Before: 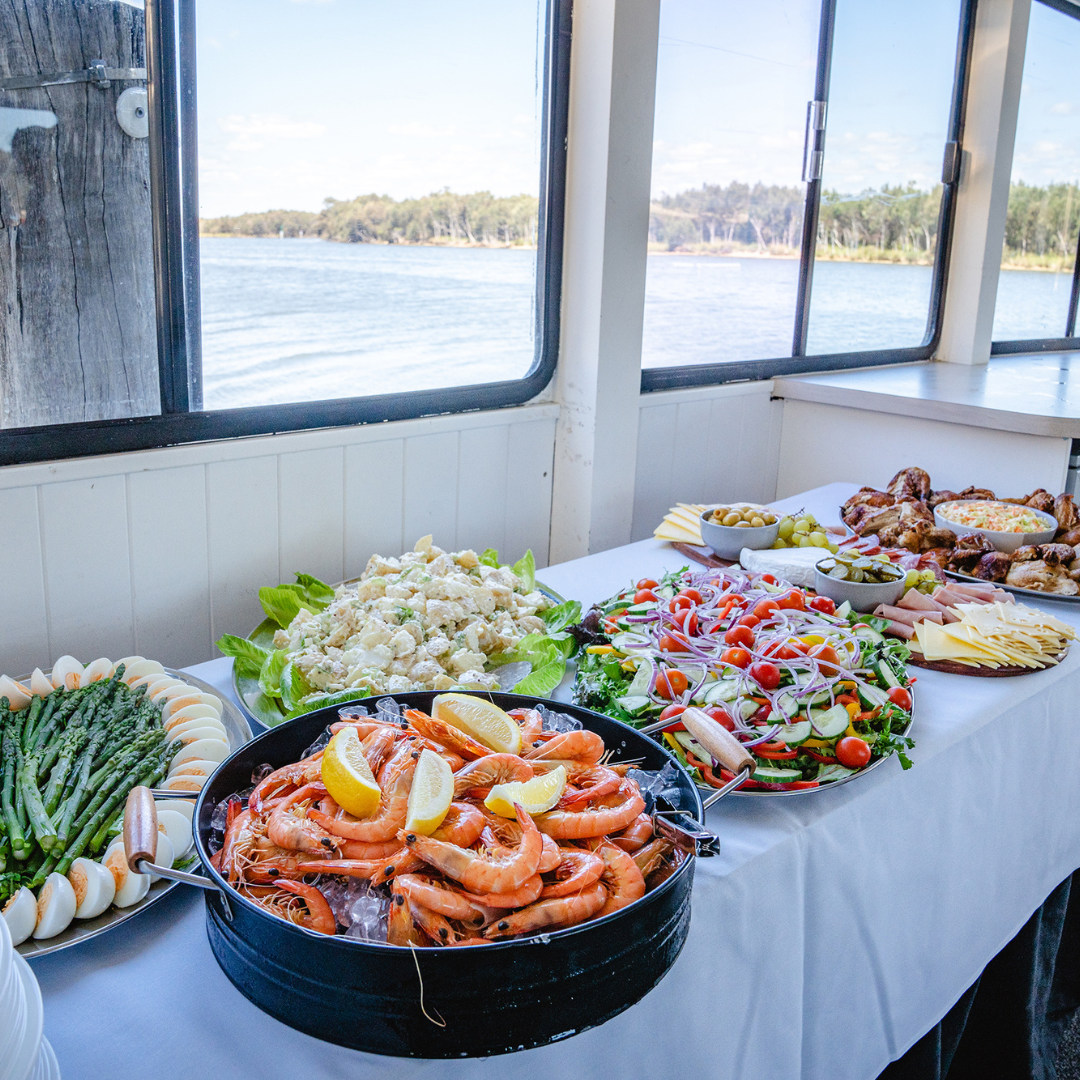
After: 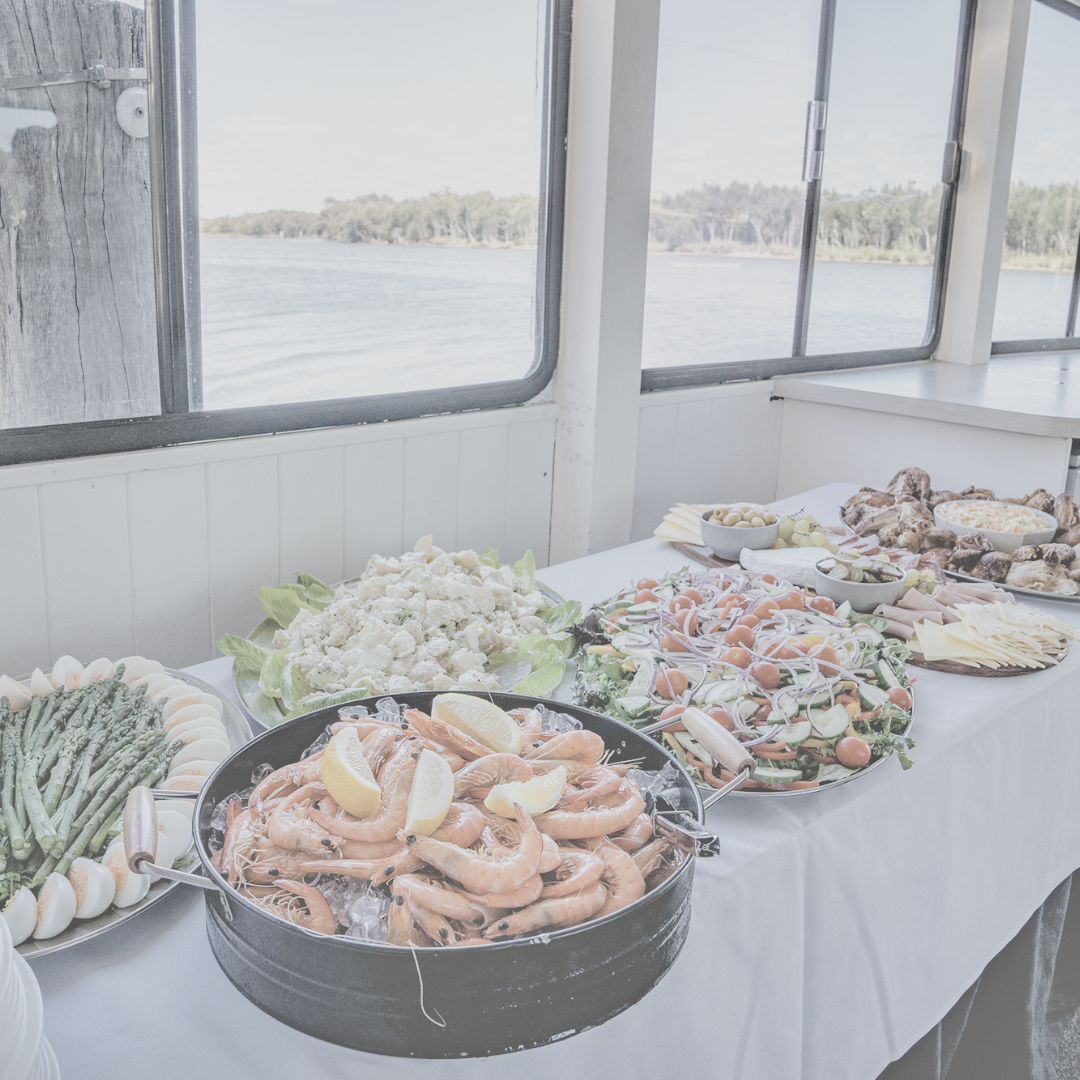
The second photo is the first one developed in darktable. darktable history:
shadows and highlights: soften with gaussian
haze removal: compatibility mode true, adaptive false
contrast brightness saturation: contrast -0.332, brightness 0.749, saturation -0.774
